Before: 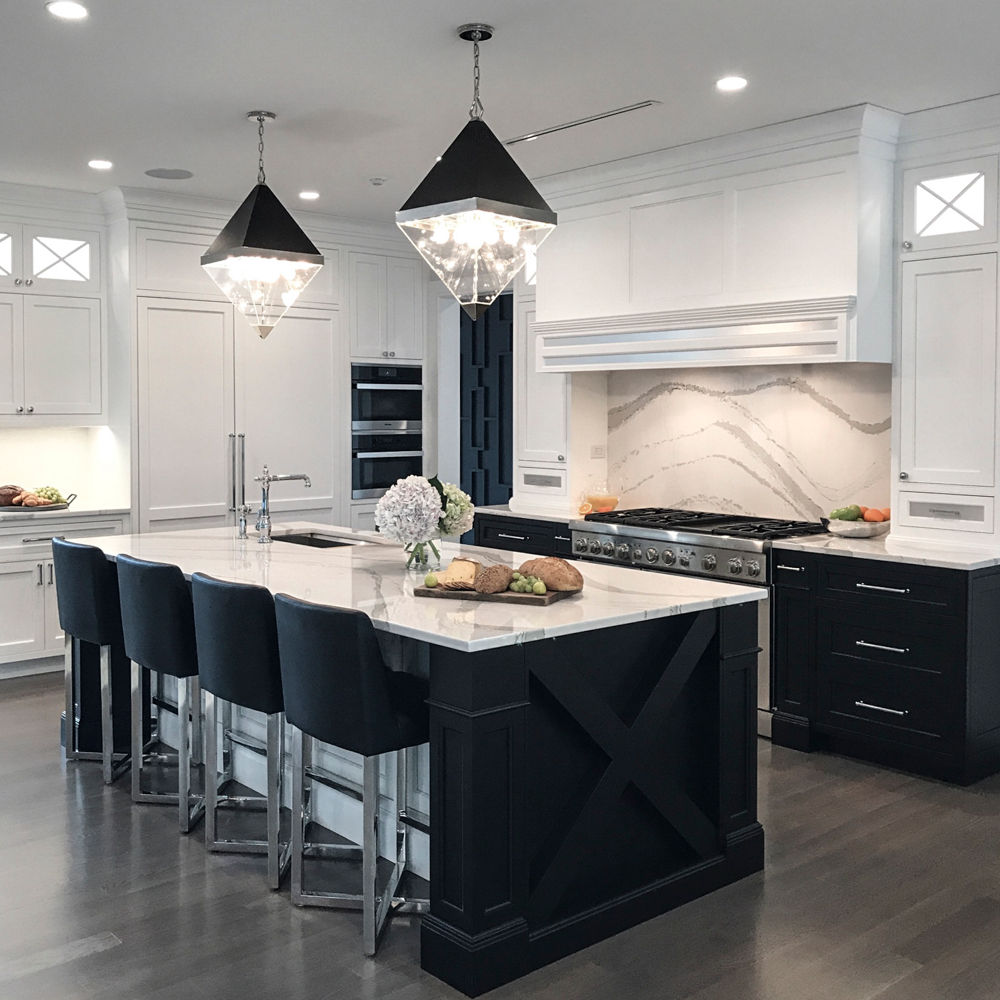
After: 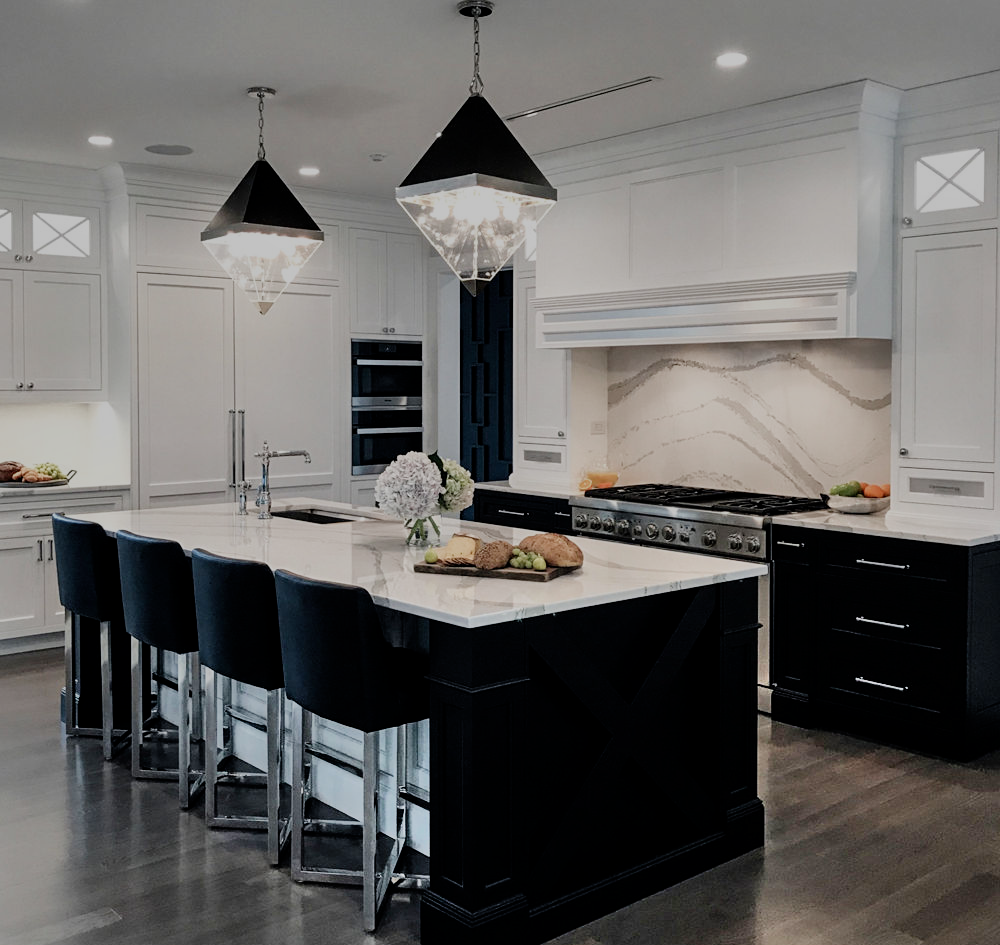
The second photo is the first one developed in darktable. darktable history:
filmic rgb: middle gray luminance 29%, black relative exposure -10.3 EV, white relative exposure 5.5 EV, threshold 6 EV, target black luminance 0%, hardness 3.95, latitude 2.04%, contrast 1.132, highlights saturation mix 5%, shadows ↔ highlights balance 15.11%, preserve chrominance no, color science v3 (2019), use custom middle-gray values true, iterations of high-quality reconstruction 0, enable highlight reconstruction true
shadows and highlights: shadows 53, soften with gaussian
crop and rotate: top 2.479%, bottom 3.018%
